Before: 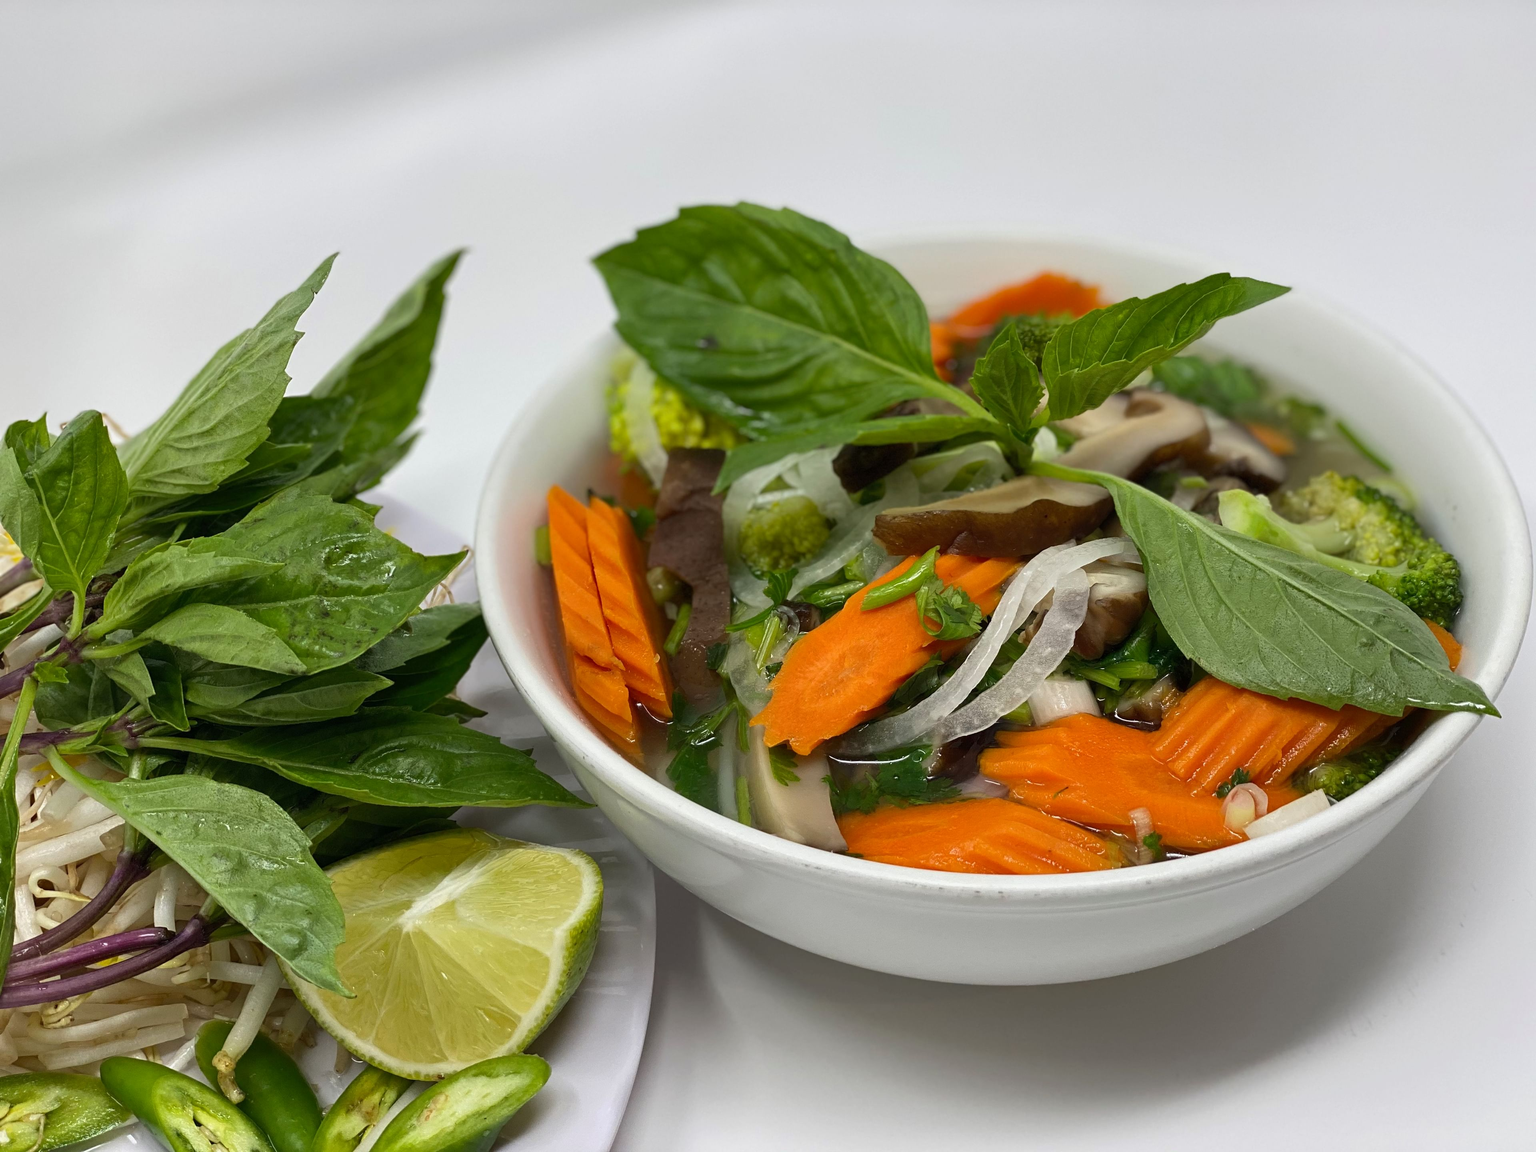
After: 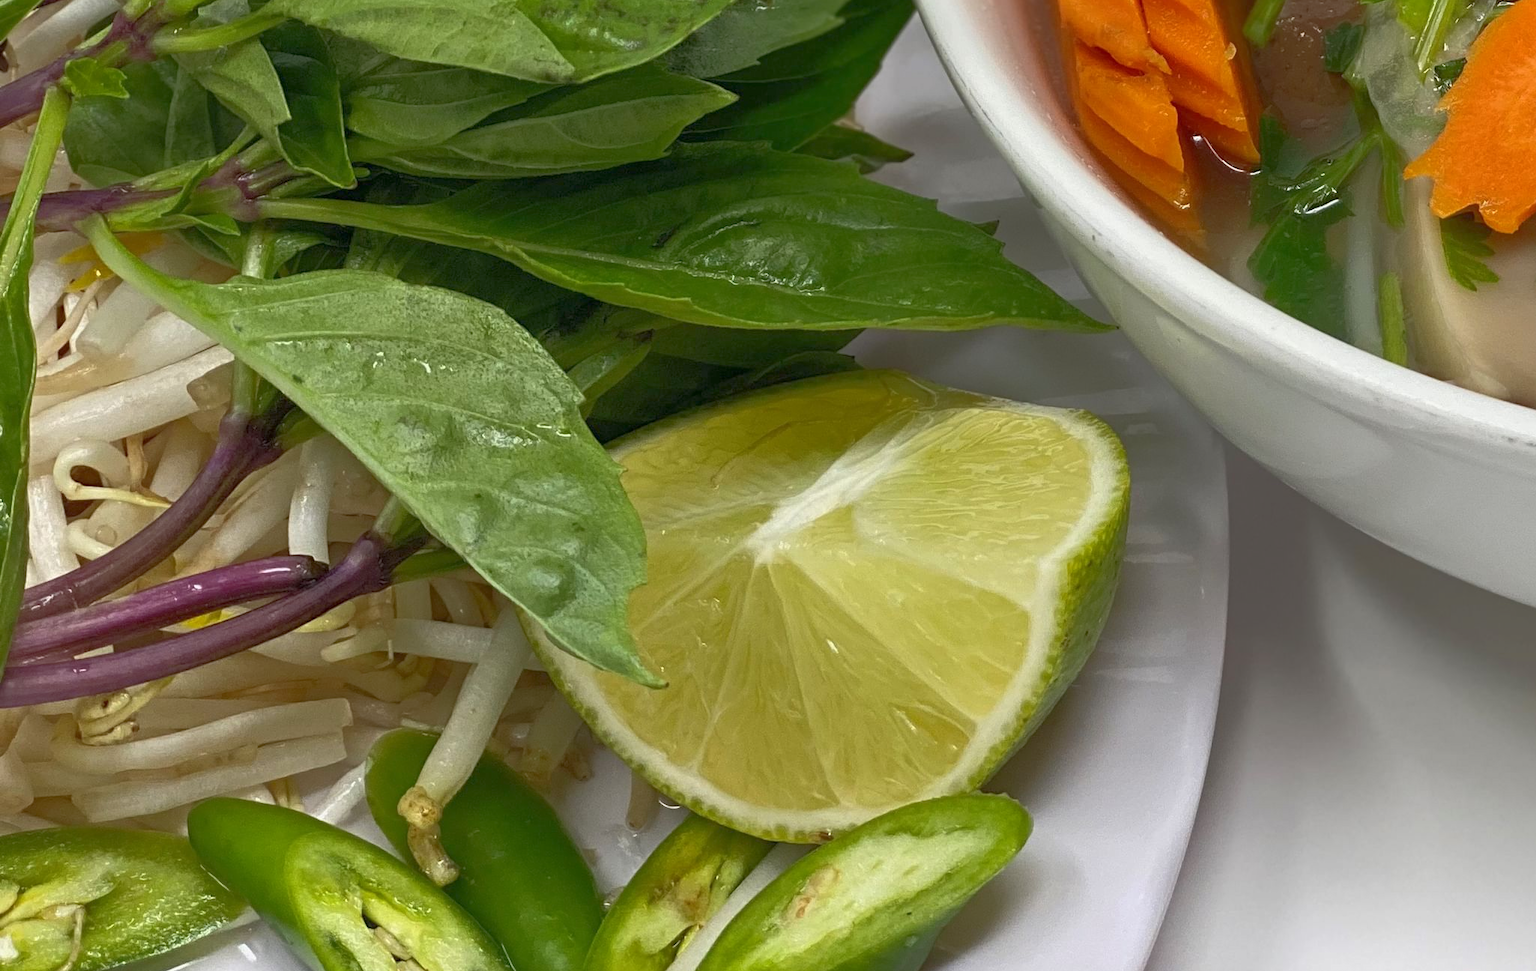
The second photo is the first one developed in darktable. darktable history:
crop and rotate: top 54.778%, right 46.61%, bottom 0.159%
exposure: compensate highlight preservation false
rgb curve: curves: ch0 [(0, 0) (0.072, 0.166) (0.217, 0.293) (0.414, 0.42) (1, 1)], compensate middle gray true, preserve colors basic power
